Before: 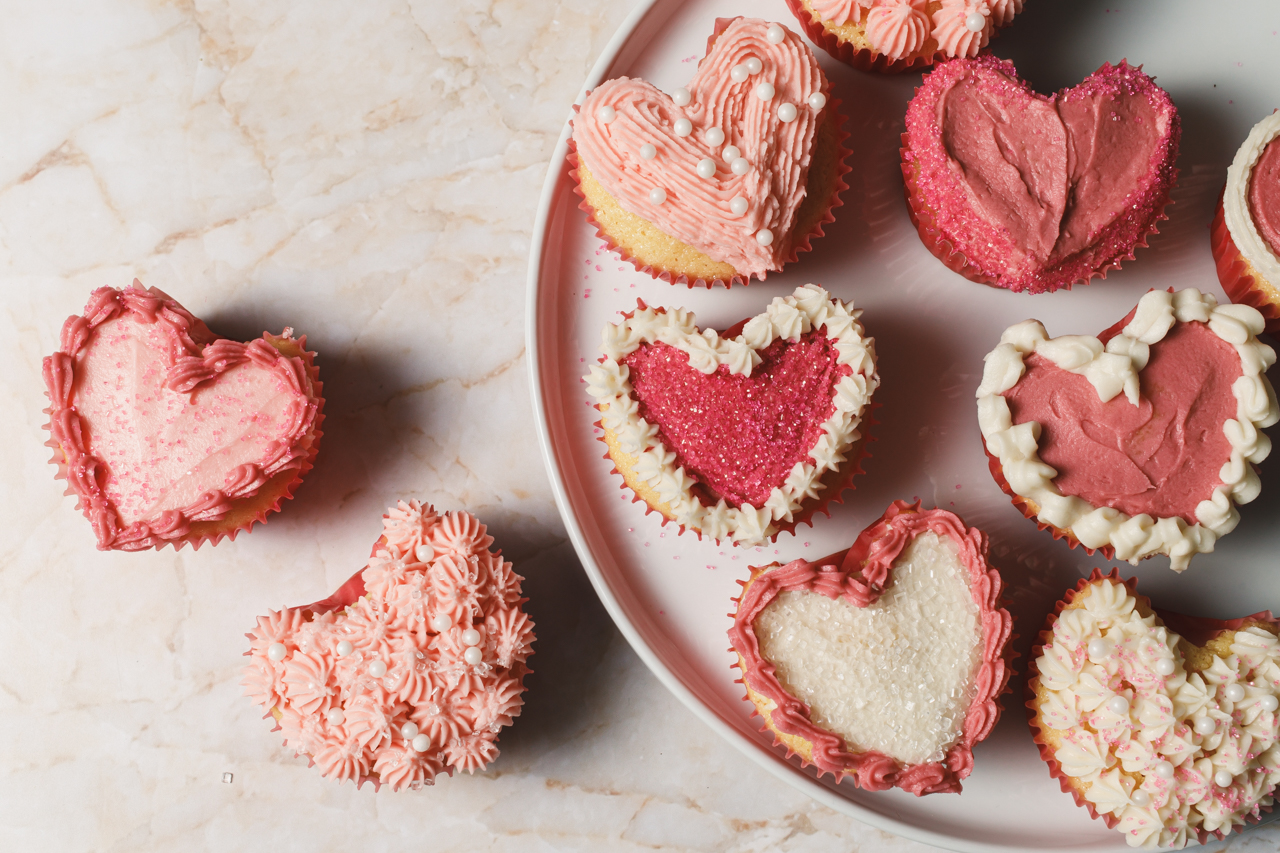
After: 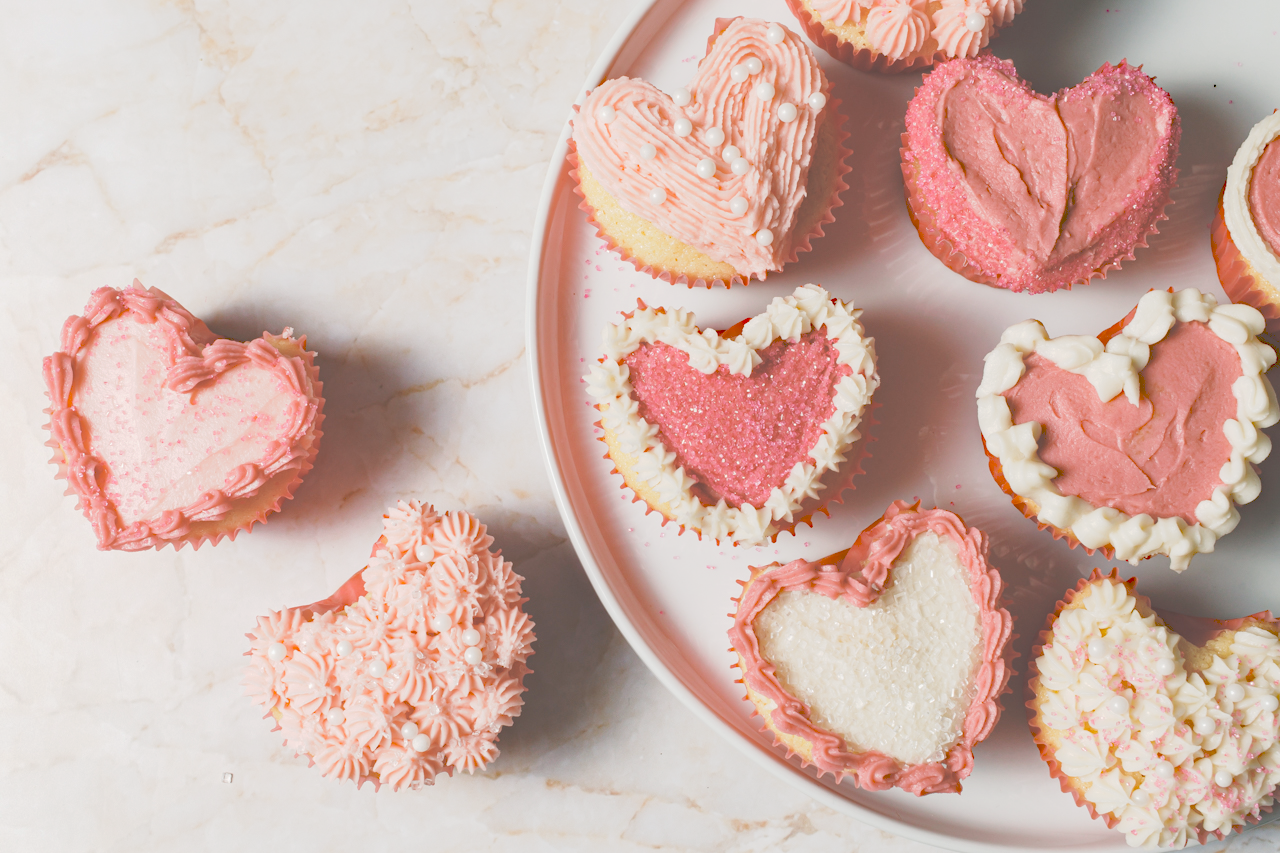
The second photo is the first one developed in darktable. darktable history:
tone curve: curves: ch0 [(0, 0) (0.003, 0.275) (0.011, 0.288) (0.025, 0.309) (0.044, 0.326) (0.069, 0.346) (0.1, 0.37) (0.136, 0.396) (0.177, 0.432) (0.224, 0.473) (0.277, 0.516) (0.335, 0.566) (0.399, 0.611) (0.468, 0.661) (0.543, 0.711) (0.623, 0.761) (0.709, 0.817) (0.801, 0.867) (0.898, 0.911) (1, 1)], preserve colors none
haze removal: strength 0.42, compatibility mode true, adaptive false
